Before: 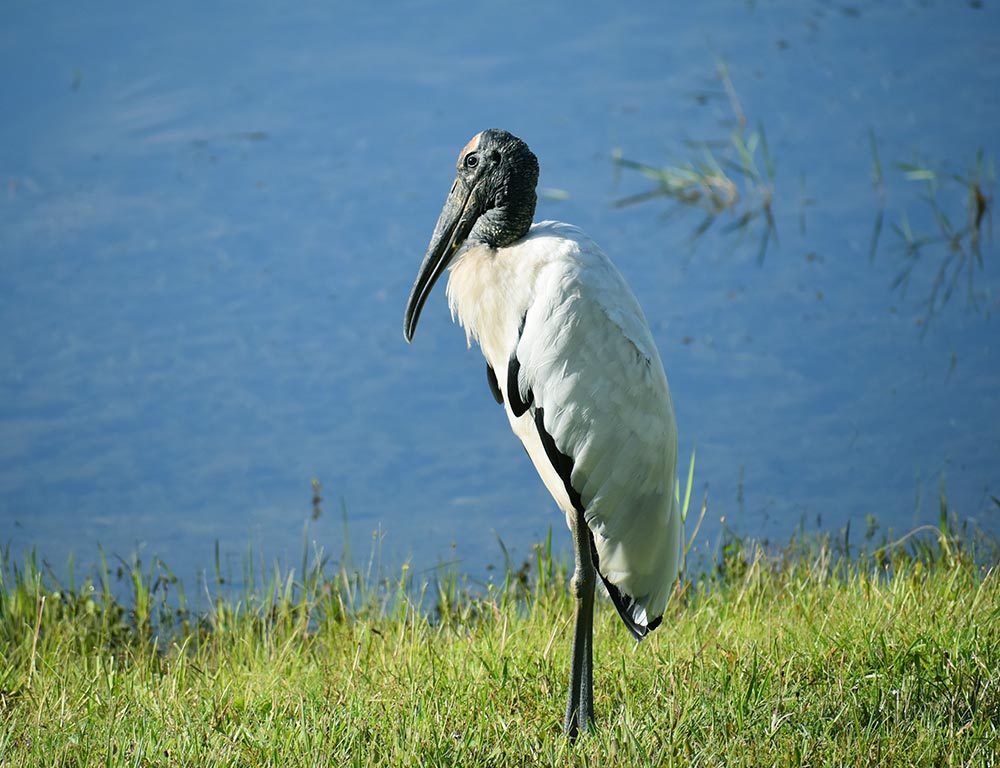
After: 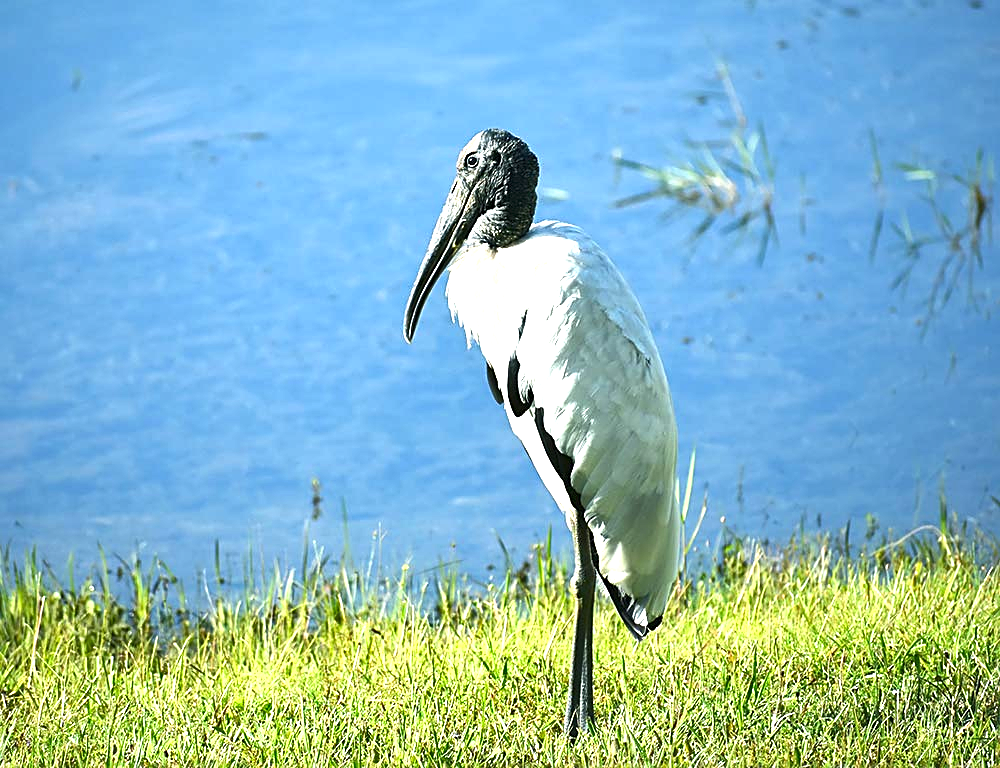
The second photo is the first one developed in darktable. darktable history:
shadows and highlights: shadows 48.73, highlights -41.48, soften with gaussian
exposure: black level correction 0, exposure 1.292 EV, compensate exposure bias true, compensate highlight preservation false
sharpen: on, module defaults
